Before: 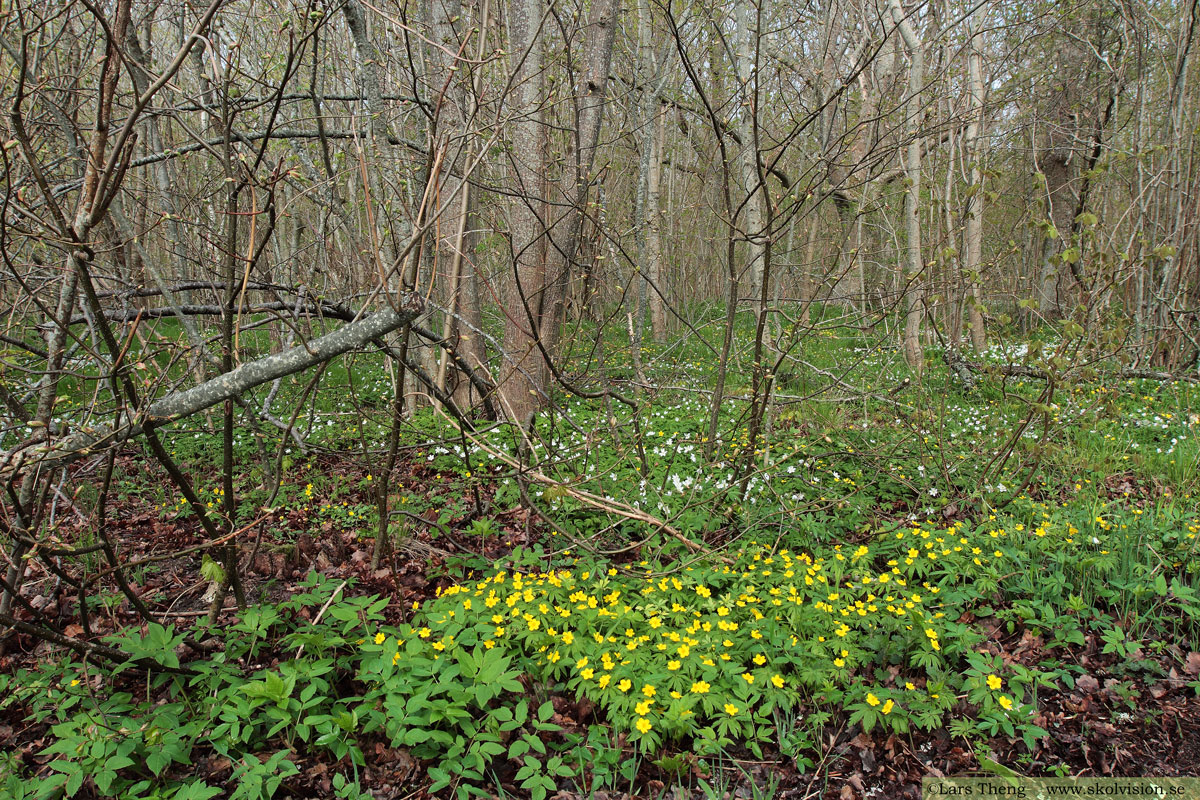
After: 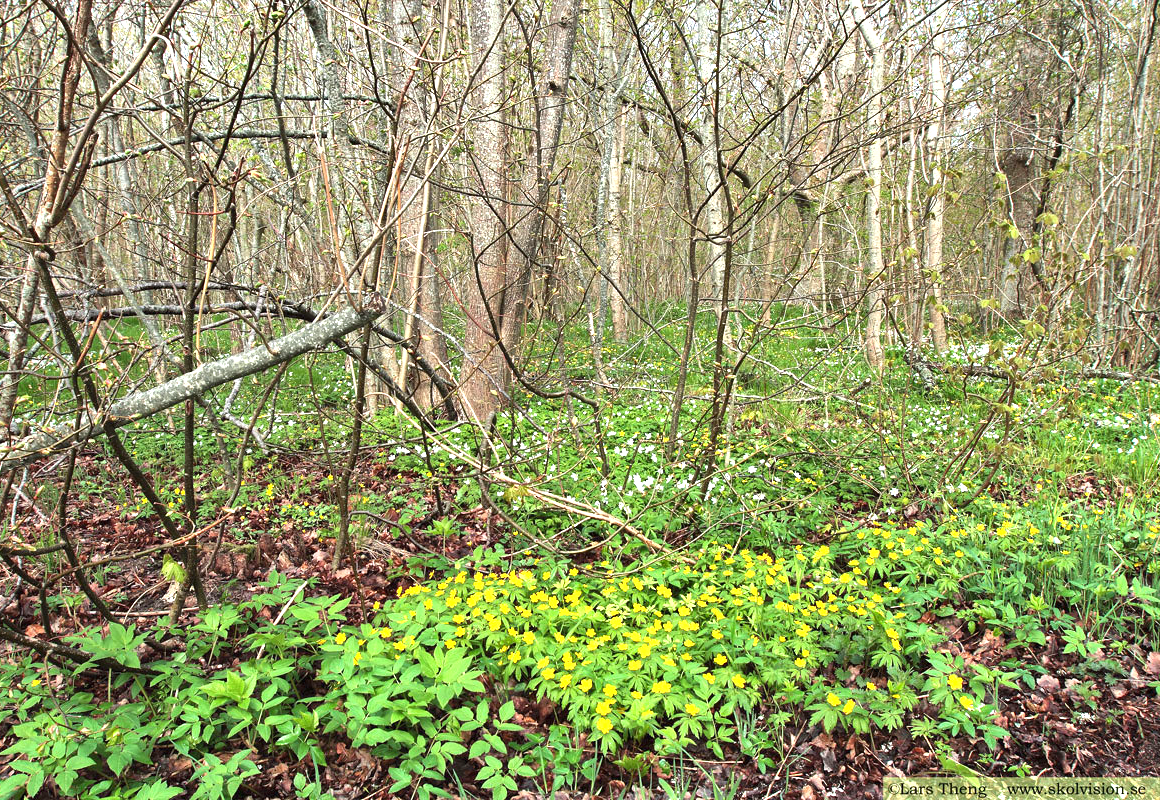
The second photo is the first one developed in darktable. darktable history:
shadows and highlights: soften with gaussian
exposure: black level correction 0, exposure 1.347 EV, compensate exposure bias true, compensate highlight preservation false
crop and rotate: left 3.253%
